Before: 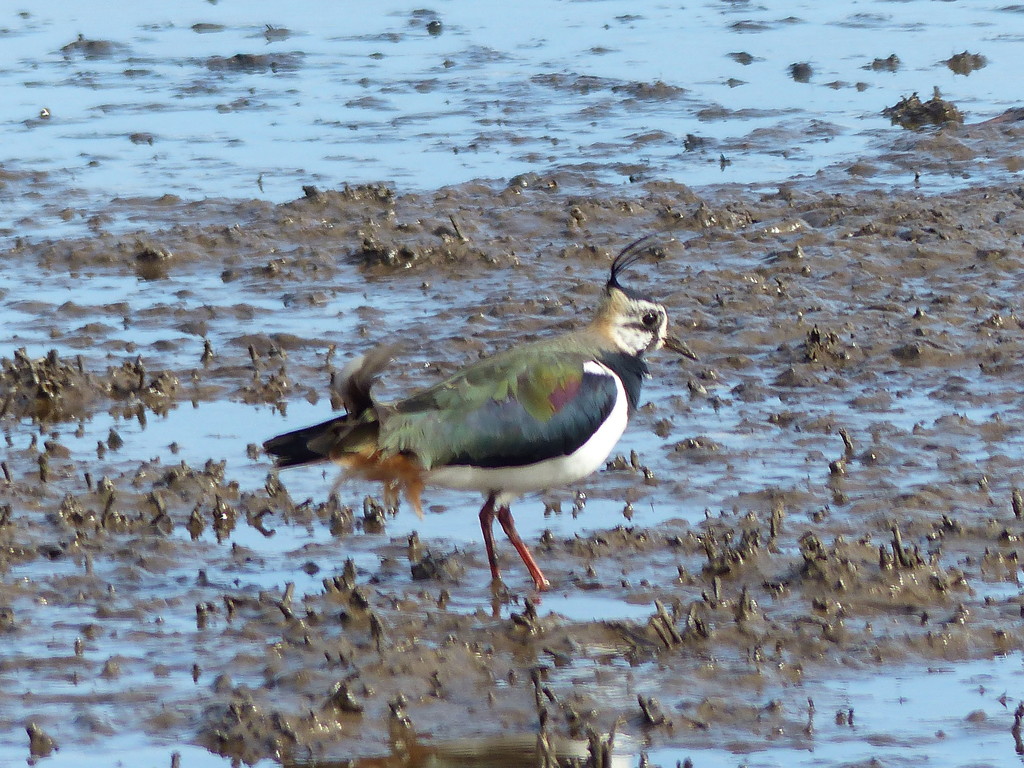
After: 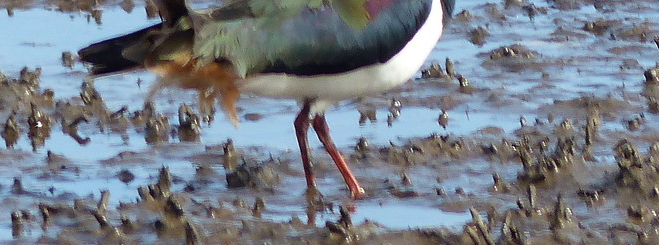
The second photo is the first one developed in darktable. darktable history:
rgb levels: preserve colors max RGB
crop: left 18.091%, top 51.13%, right 17.525%, bottom 16.85%
